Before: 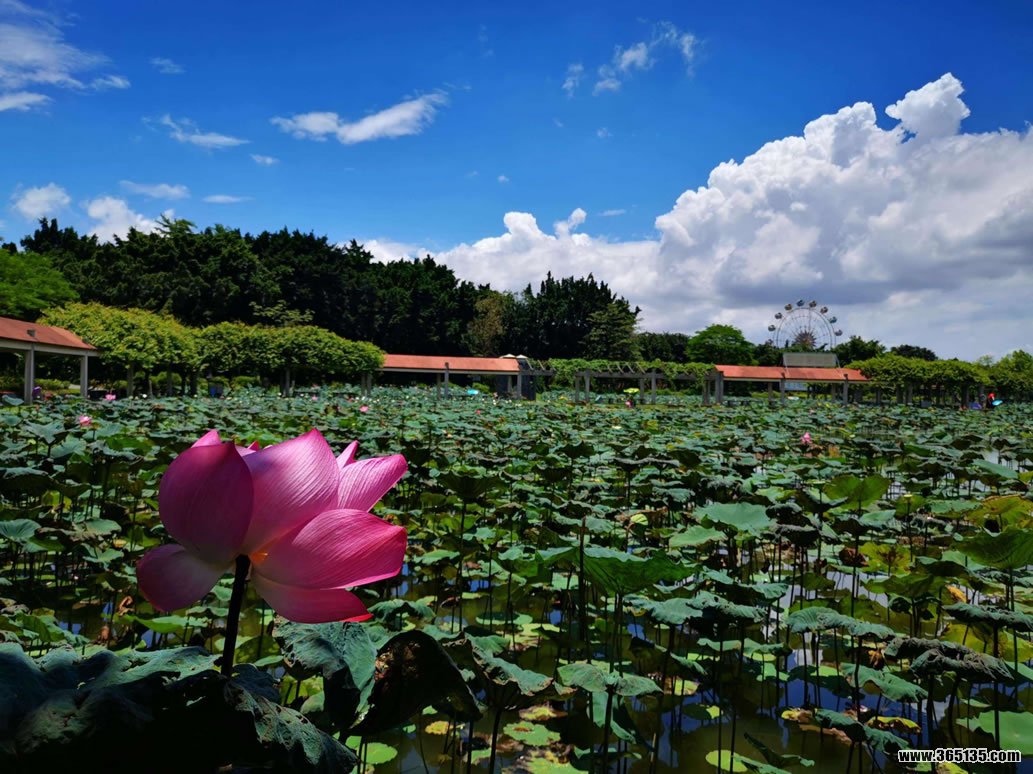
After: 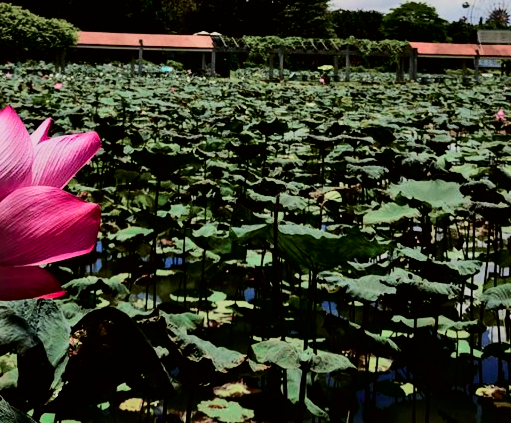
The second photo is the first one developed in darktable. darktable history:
filmic rgb: black relative exposure -7.5 EV, white relative exposure 5 EV, hardness 3.31, contrast 1.3, contrast in shadows safe
tone curve: curves: ch0 [(0, 0) (0.049, 0.01) (0.154, 0.081) (0.491, 0.56) (0.739, 0.794) (0.992, 0.937)]; ch1 [(0, 0) (0.172, 0.123) (0.317, 0.272) (0.401, 0.422) (0.499, 0.497) (0.531, 0.54) (0.615, 0.603) (0.741, 0.783) (1, 1)]; ch2 [(0, 0) (0.411, 0.424) (0.462, 0.483) (0.544, 0.56) (0.686, 0.638) (1, 1)], color space Lab, independent channels, preserve colors none
crop: left 29.672%, top 41.786%, right 20.851%, bottom 3.487%
